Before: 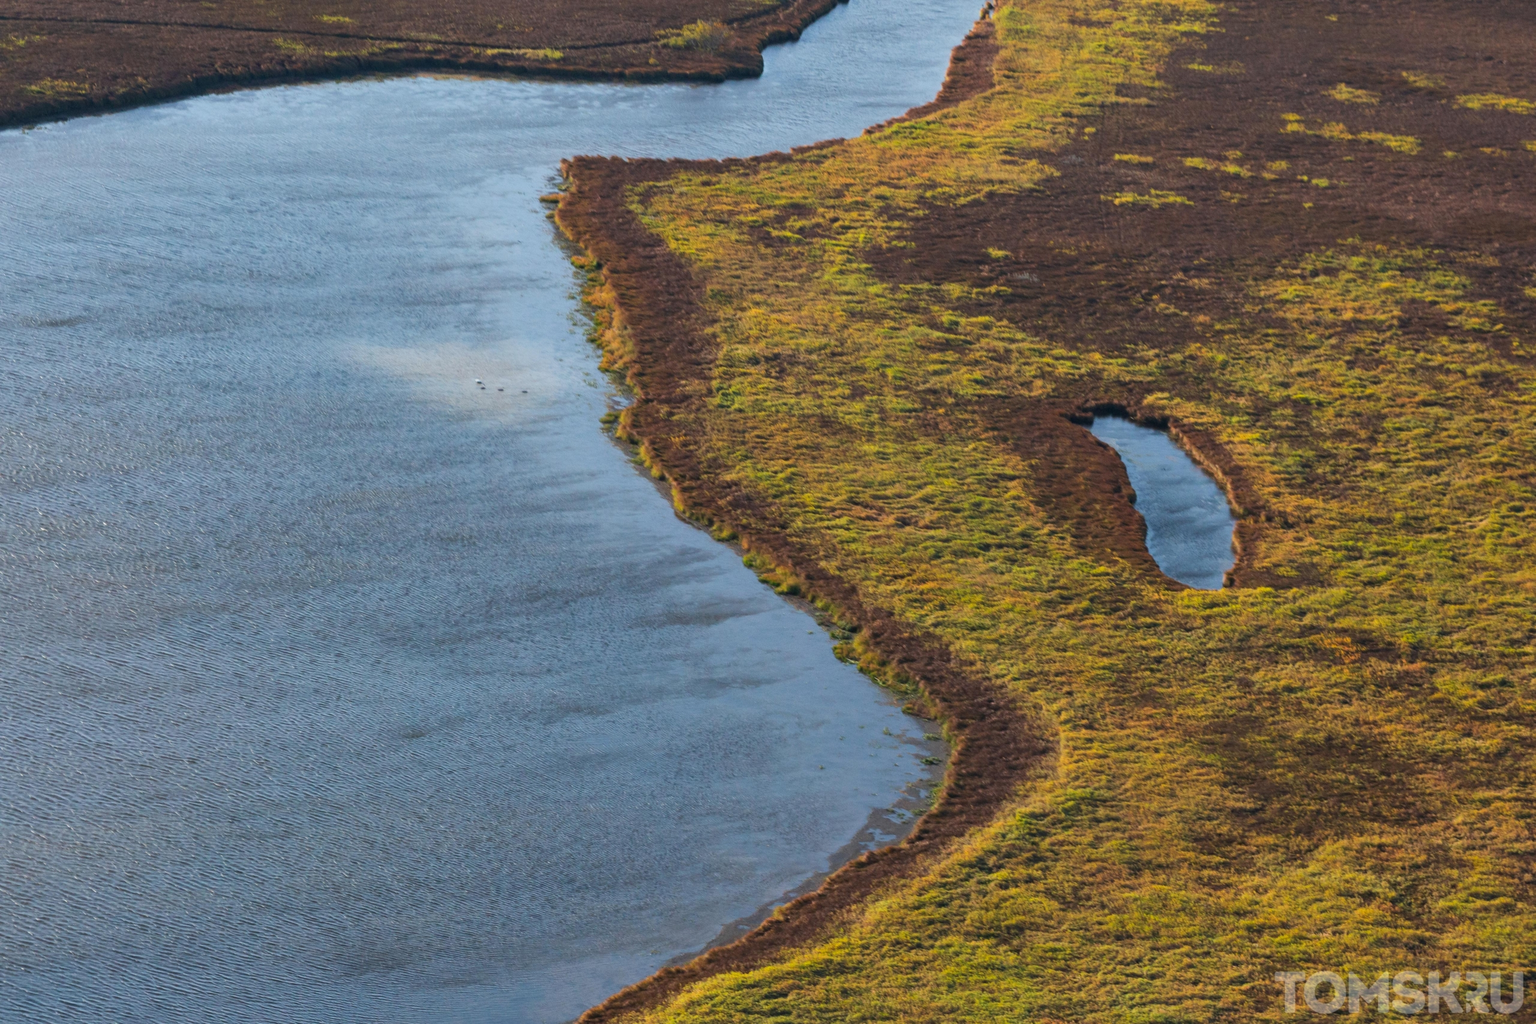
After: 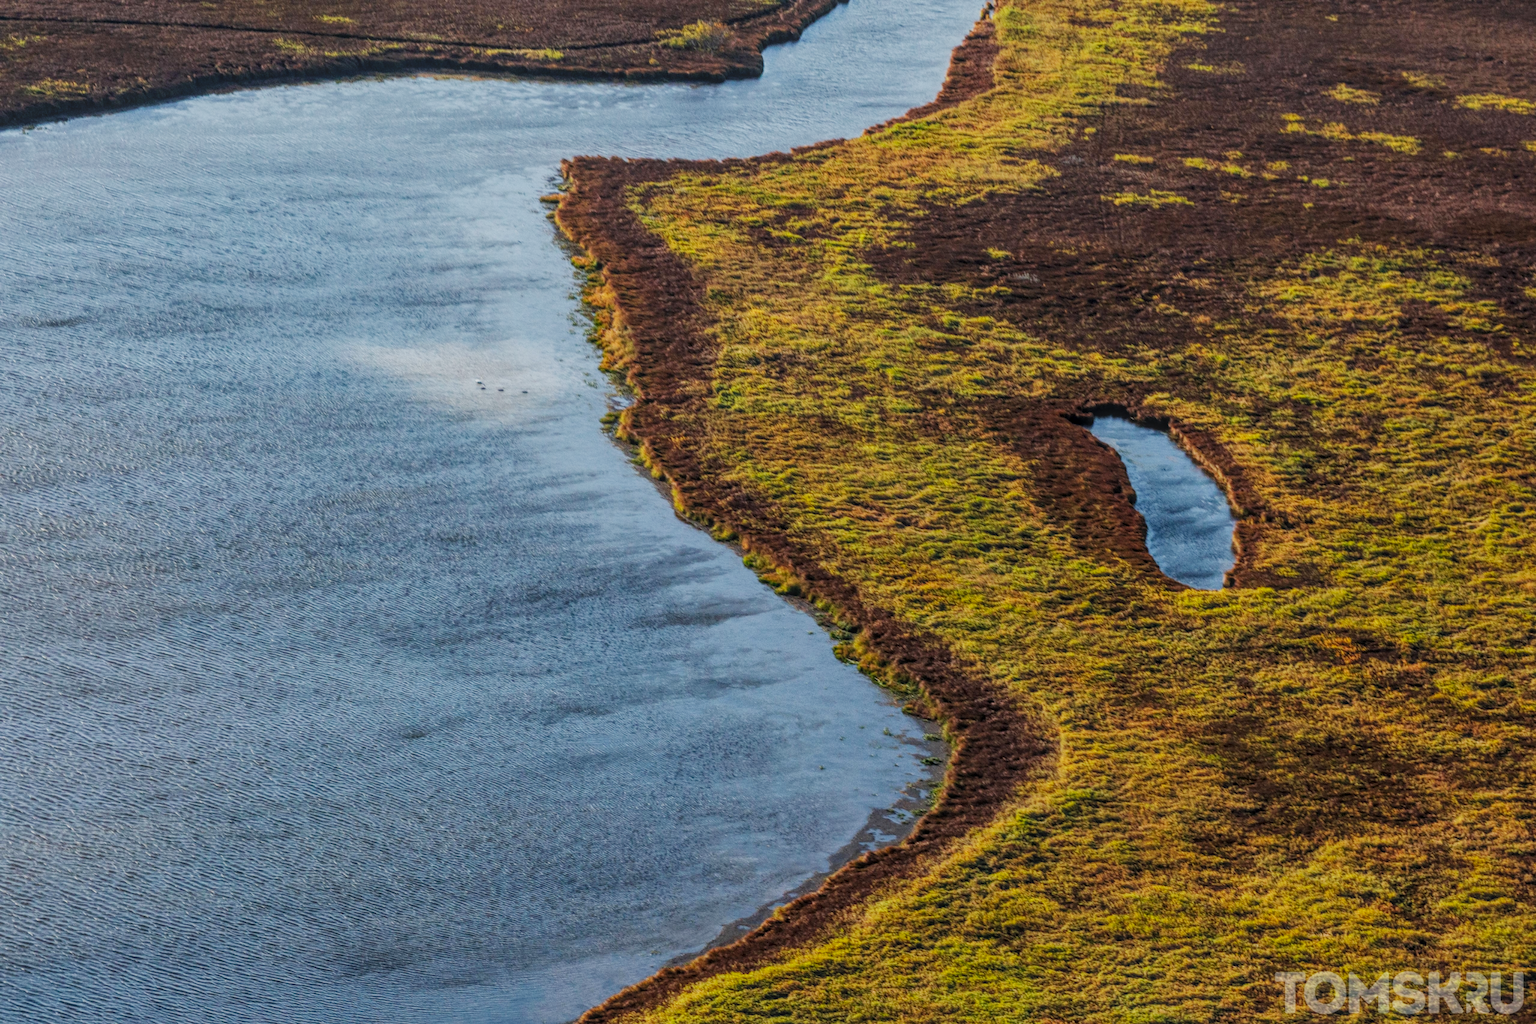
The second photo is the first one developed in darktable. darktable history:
sigmoid: contrast 1.7, skew -0.2, preserve hue 0%, red attenuation 0.1, red rotation 0.035, green attenuation 0.1, green rotation -0.017, blue attenuation 0.15, blue rotation -0.052, base primaries Rec2020
local contrast: highlights 66%, shadows 33%, detail 166%, midtone range 0.2
